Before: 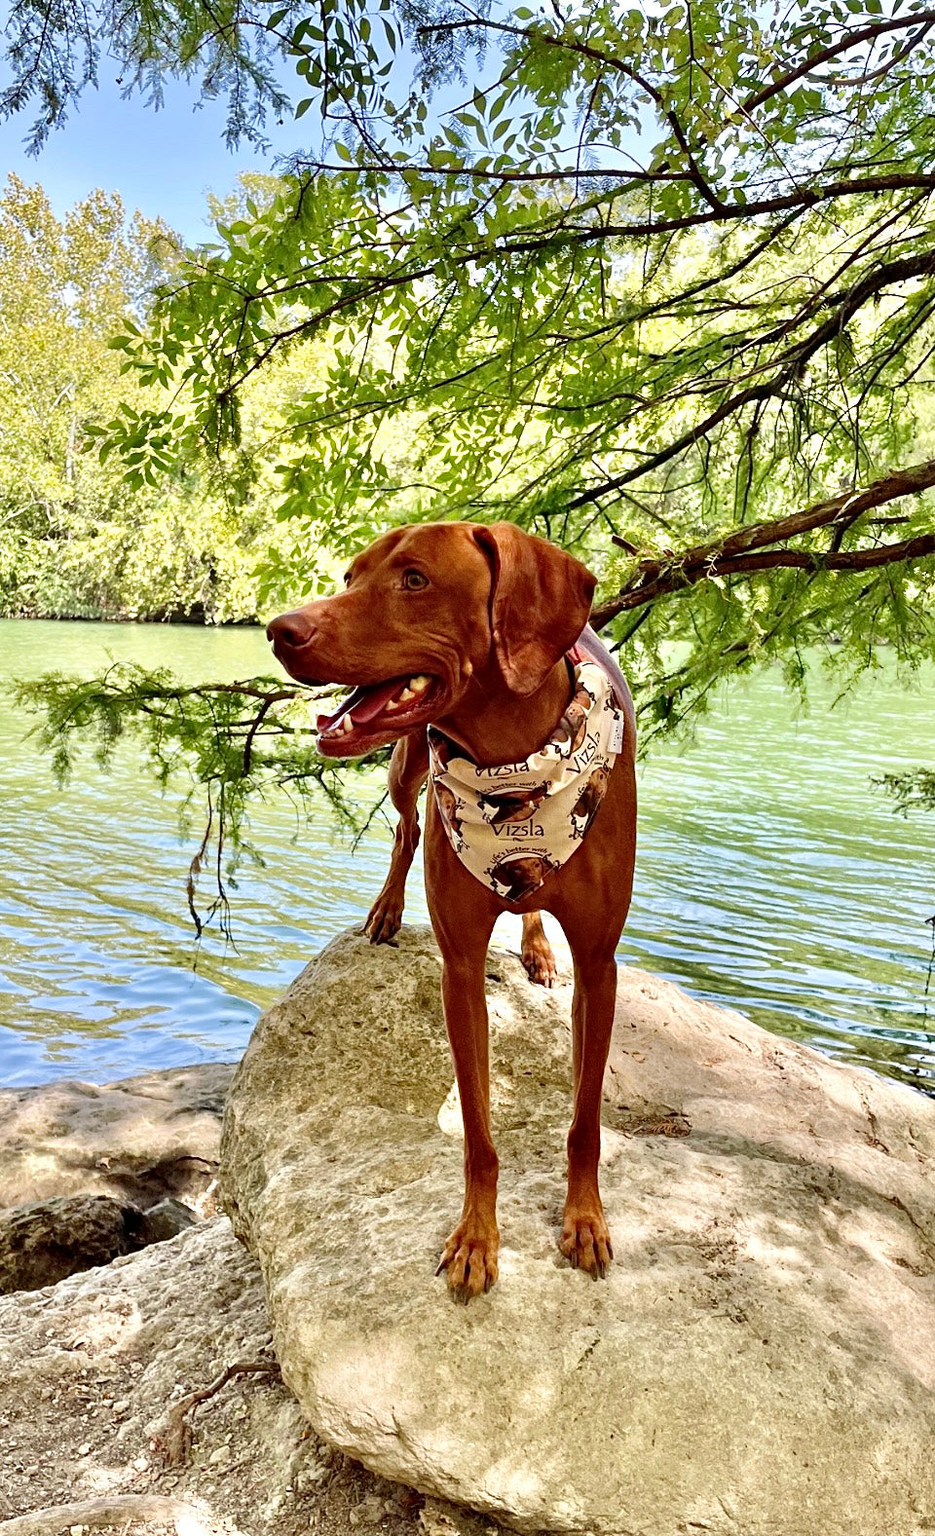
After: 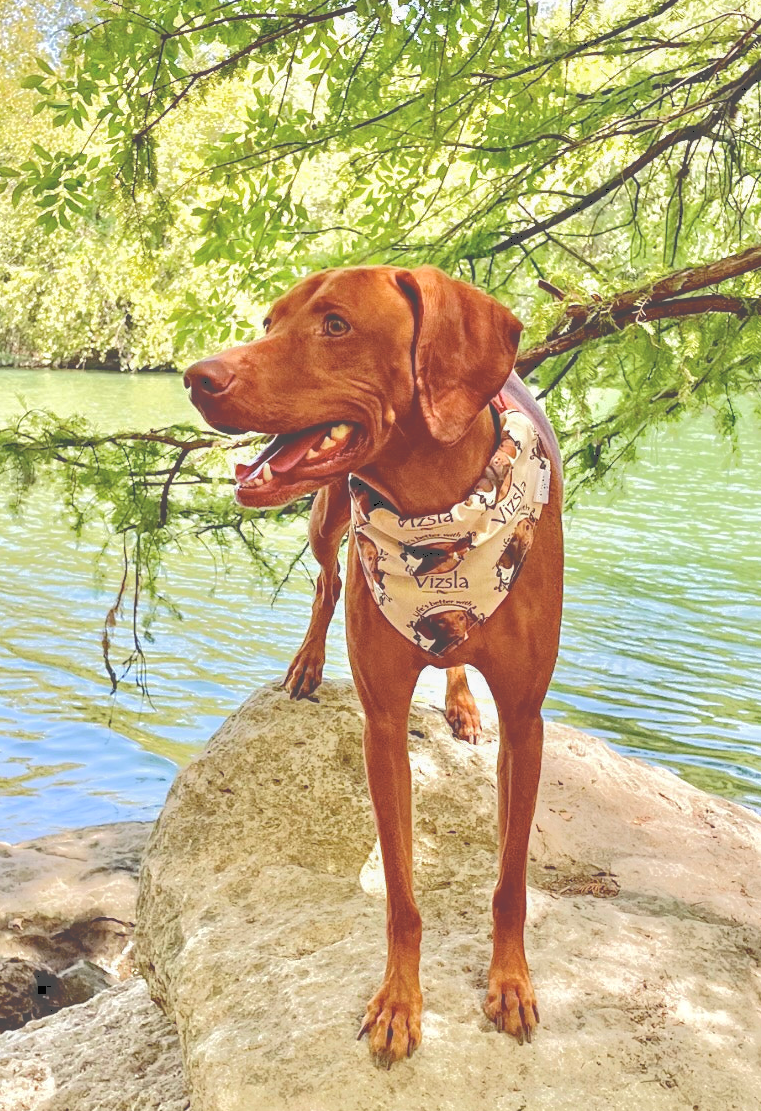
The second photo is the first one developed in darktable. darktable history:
contrast brightness saturation: brightness 0.15
tone curve: curves: ch0 [(0, 0) (0.003, 0.278) (0.011, 0.282) (0.025, 0.282) (0.044, 0.29) (0.069, 0.295) (0.1, 0.306) (0.136, 0.316) (0.177, 0.33) (0.224, 0.358) (0.277, 0.403) (0.335, 0.451) (0.399, 0.505) (0.468, 0.558) (0.543, 0.611) (0.623, 0.679) (0.709, 0.751) (0.801, 0.815) (0.898, 0.863) (1, 1)], color space Lab, independent channels, preserve colors none
local contrast: detail 109%
crop: left 9.404%, top 17.157%, right 11.23%, bottom 12.375%
